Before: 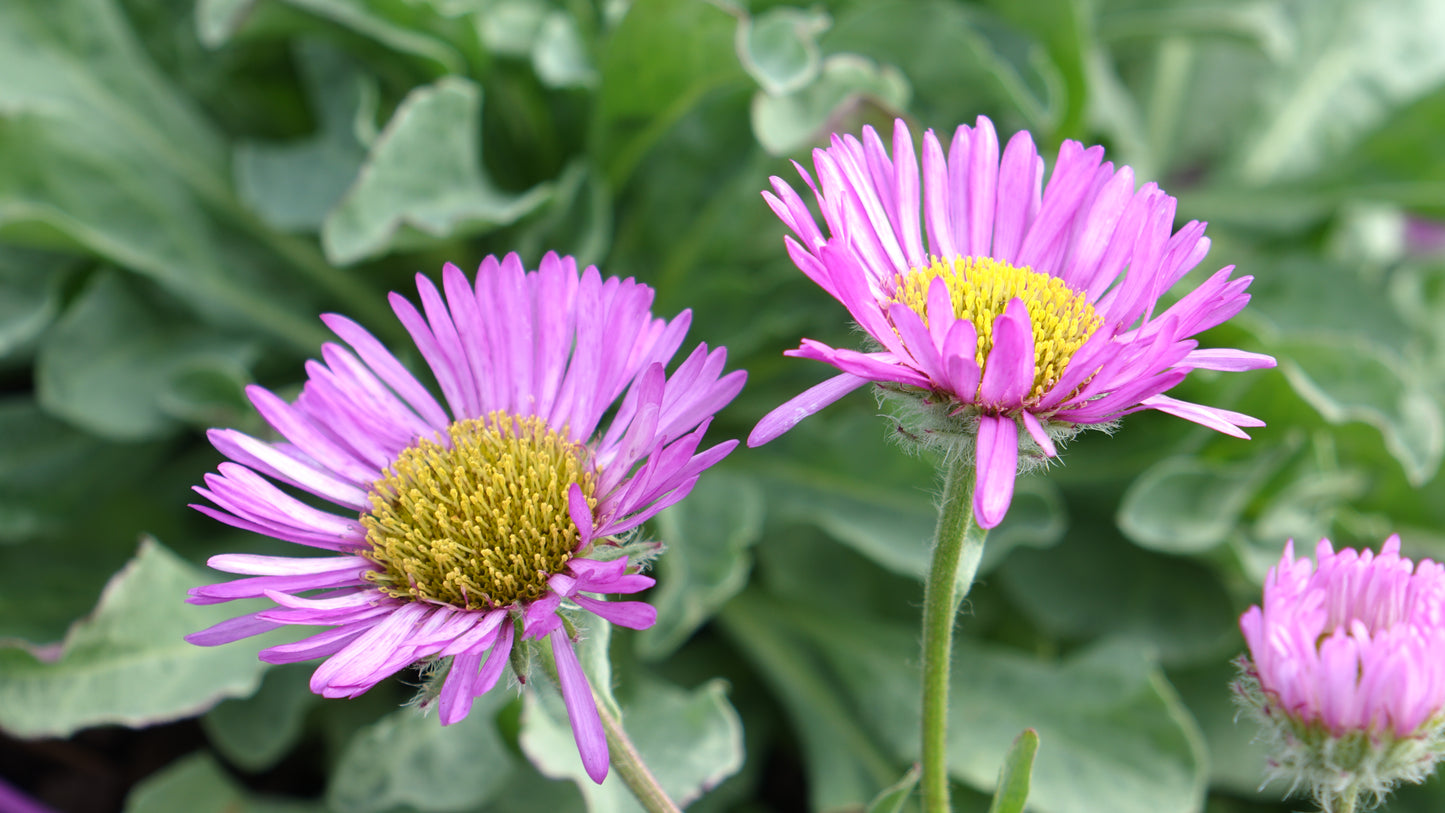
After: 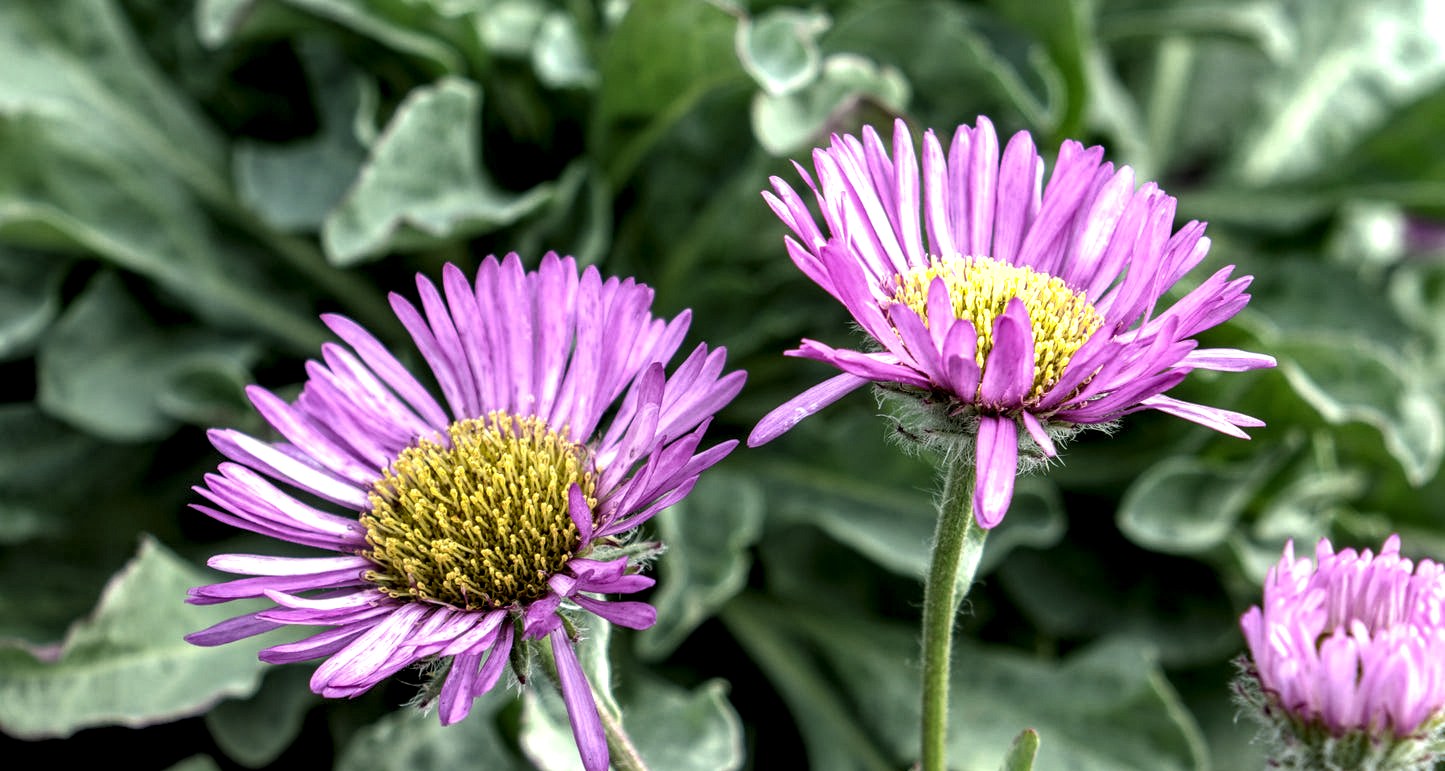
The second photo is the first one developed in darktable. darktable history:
shadows and highlights: on, module defaults
crop and rotate: top 0.003%, bottom 5.077%
levels: levels [0.101, 0.578, 0.953]
exposure: exposure 0.129 EV, compensate highlight preservation false
local contrast: highlights 16%, detail 185%
